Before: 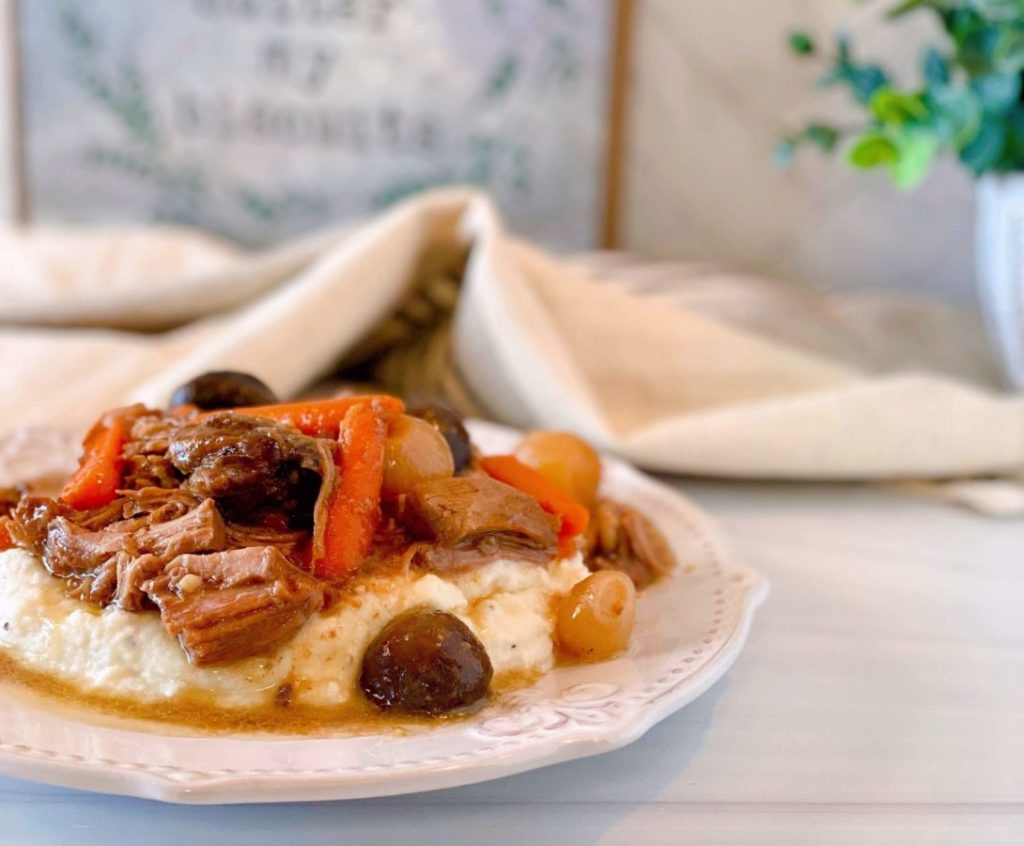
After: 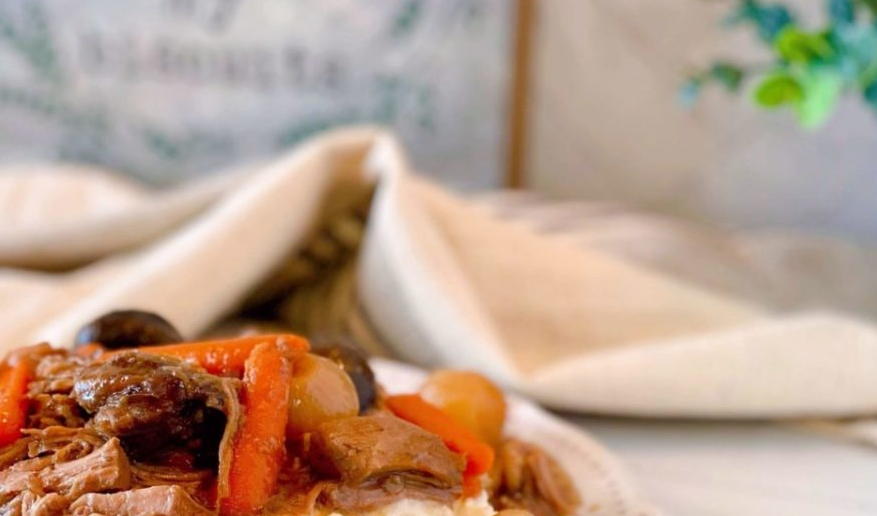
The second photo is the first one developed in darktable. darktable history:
crop and rotate: left 9.308%, top 7.297%, right 5.003%, bottom 31.692%
